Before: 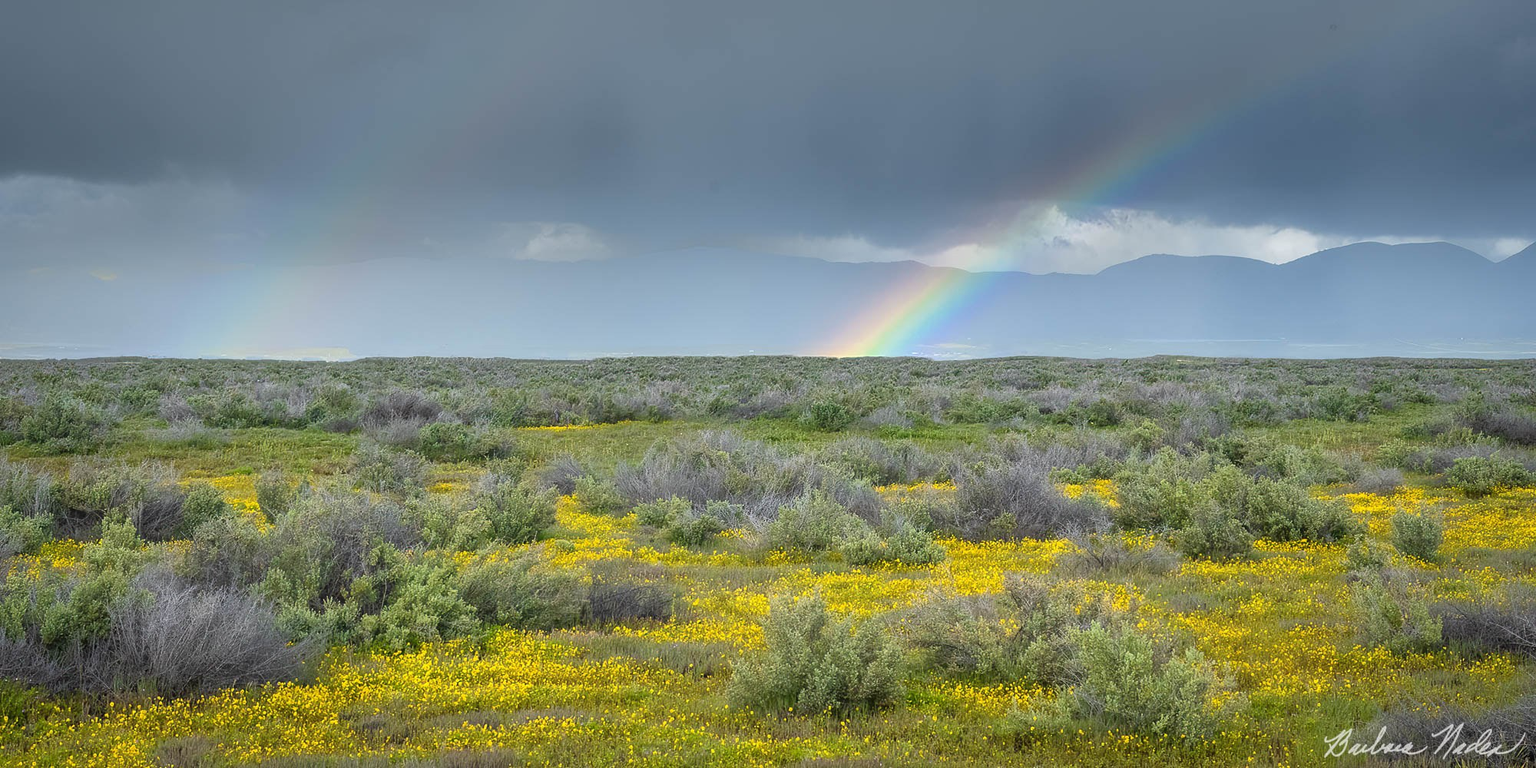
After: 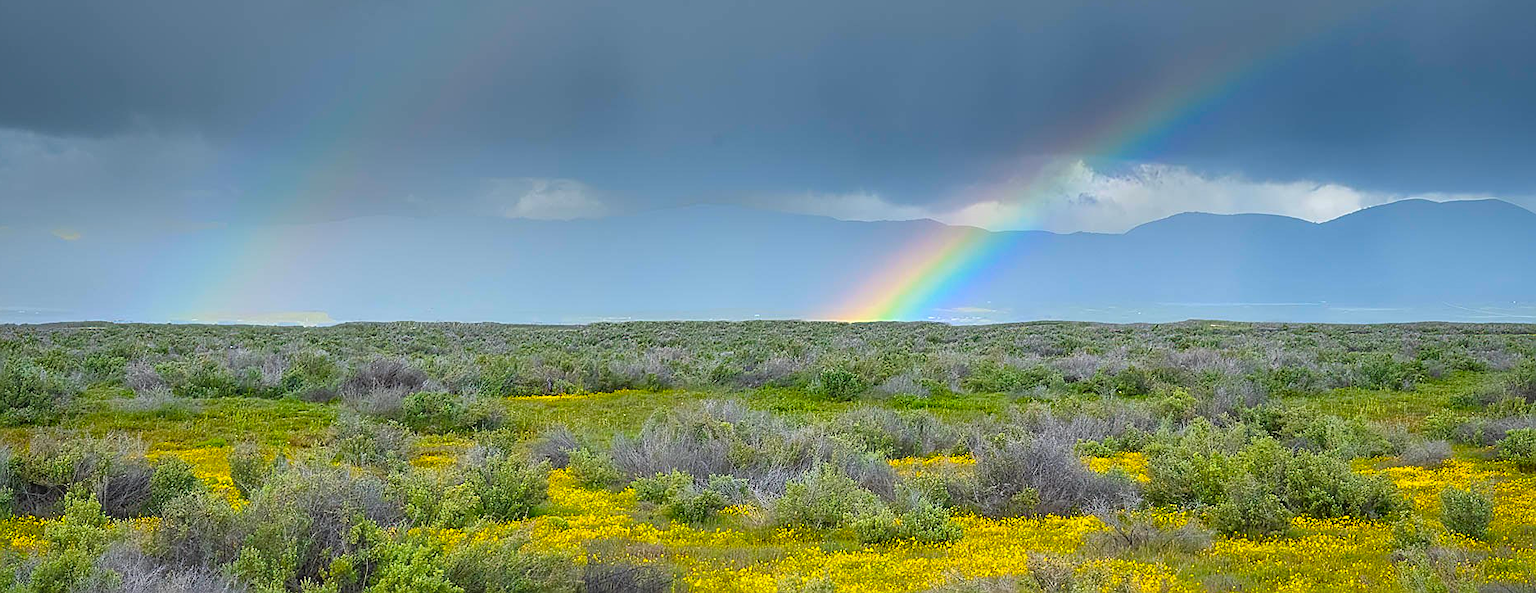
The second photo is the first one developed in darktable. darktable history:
contrast brightness saturation: saturation 0.18
color balance rgb: perceptual saturation grading › global saturation 25%, global vibrance 20%
sharpen: on, module defaults
crop: left 2.737%, top 7.287%, right 3.421%, bottom 20.179%
